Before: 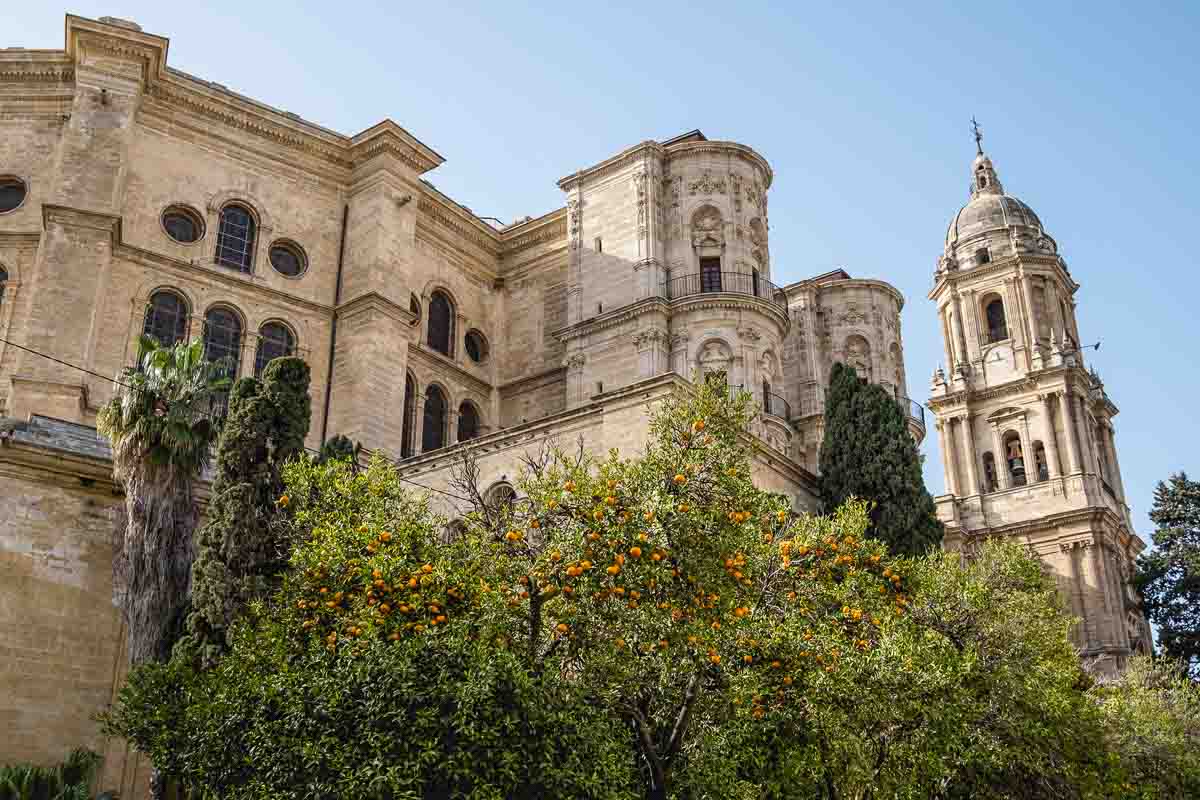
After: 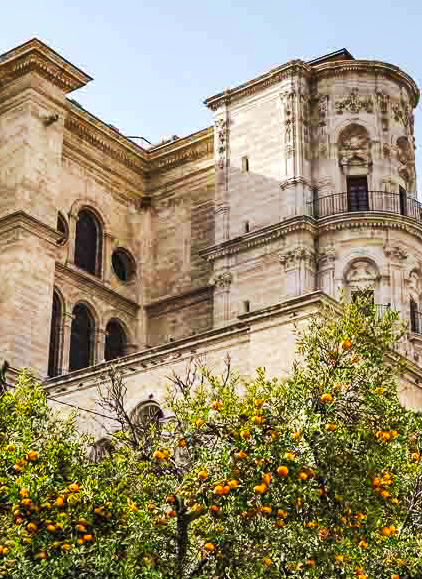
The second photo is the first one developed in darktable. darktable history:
exposure: exposure 0.2 EV, compensate highlight preservation false
shadows and highlights: shadows 60, soften with gaussian
crop and rotate: left 29.476%, top 10.214%, right 35.32%, bottom 17.333%
tone curve: curves: ch0 [(0, 0) (0.003, 0.003) (0.011, 0.012) (0.025, 0.023) (0.044, 0.04) (0.069, 0.056) (0.1, 0.082) (0.136, 0.107) (0.177, 0.144) (0.224, 0.186) (0.277, 0.237) (0.335, 0.297) (0.399, 0.37) (0.468, 0.465) (0.543, 0.567) (0.623, 0.68) (0.709, 0.782) (0.801, 0.86) (0.898, 0.924) (1, 1)], preserve colors none
